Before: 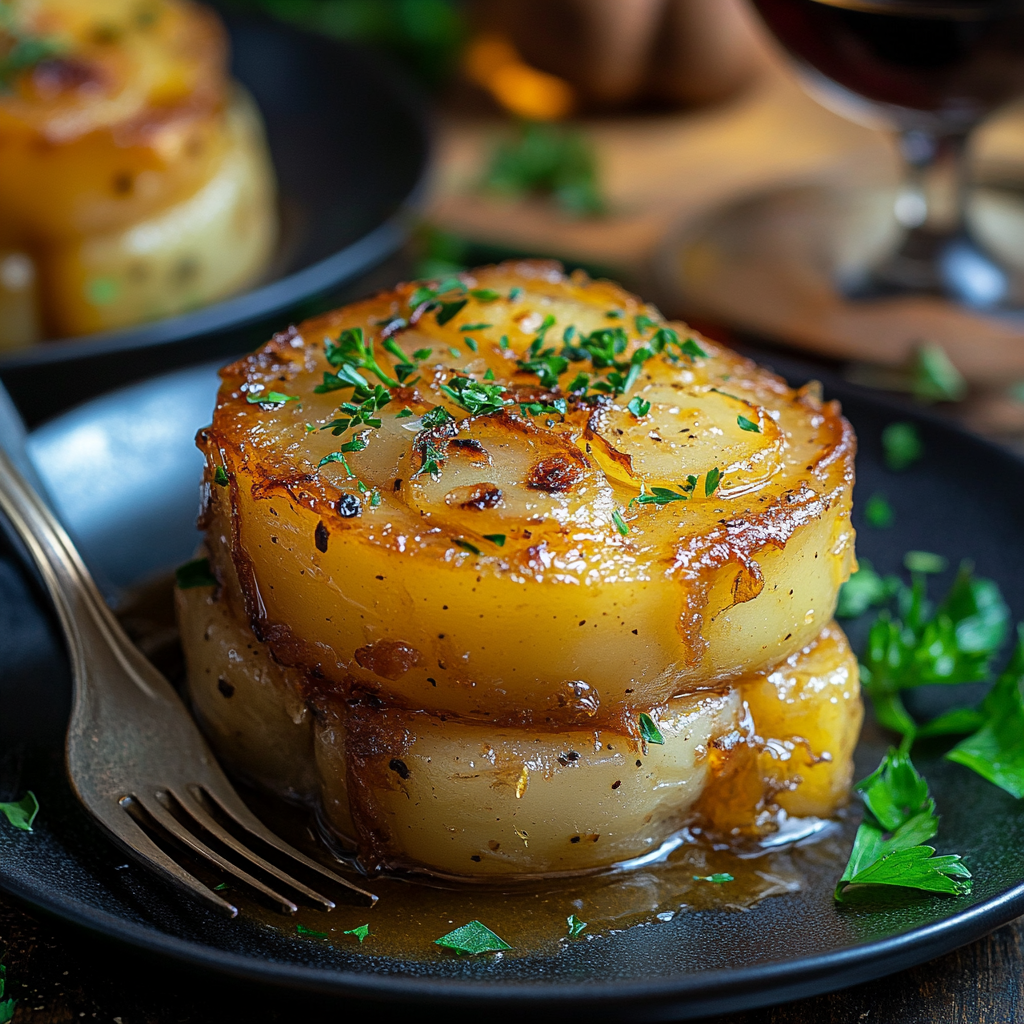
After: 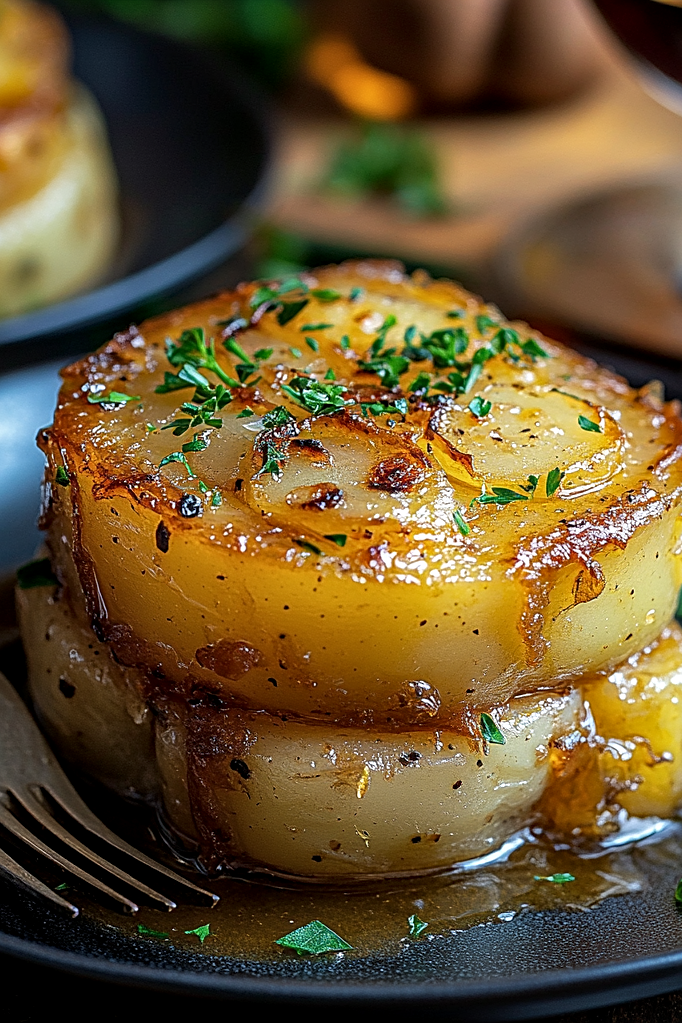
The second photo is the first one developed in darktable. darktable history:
crop and rotate: left 15.546%, right 17.787%
sharpen: on, module defaults
local contrast: on, module defaults
